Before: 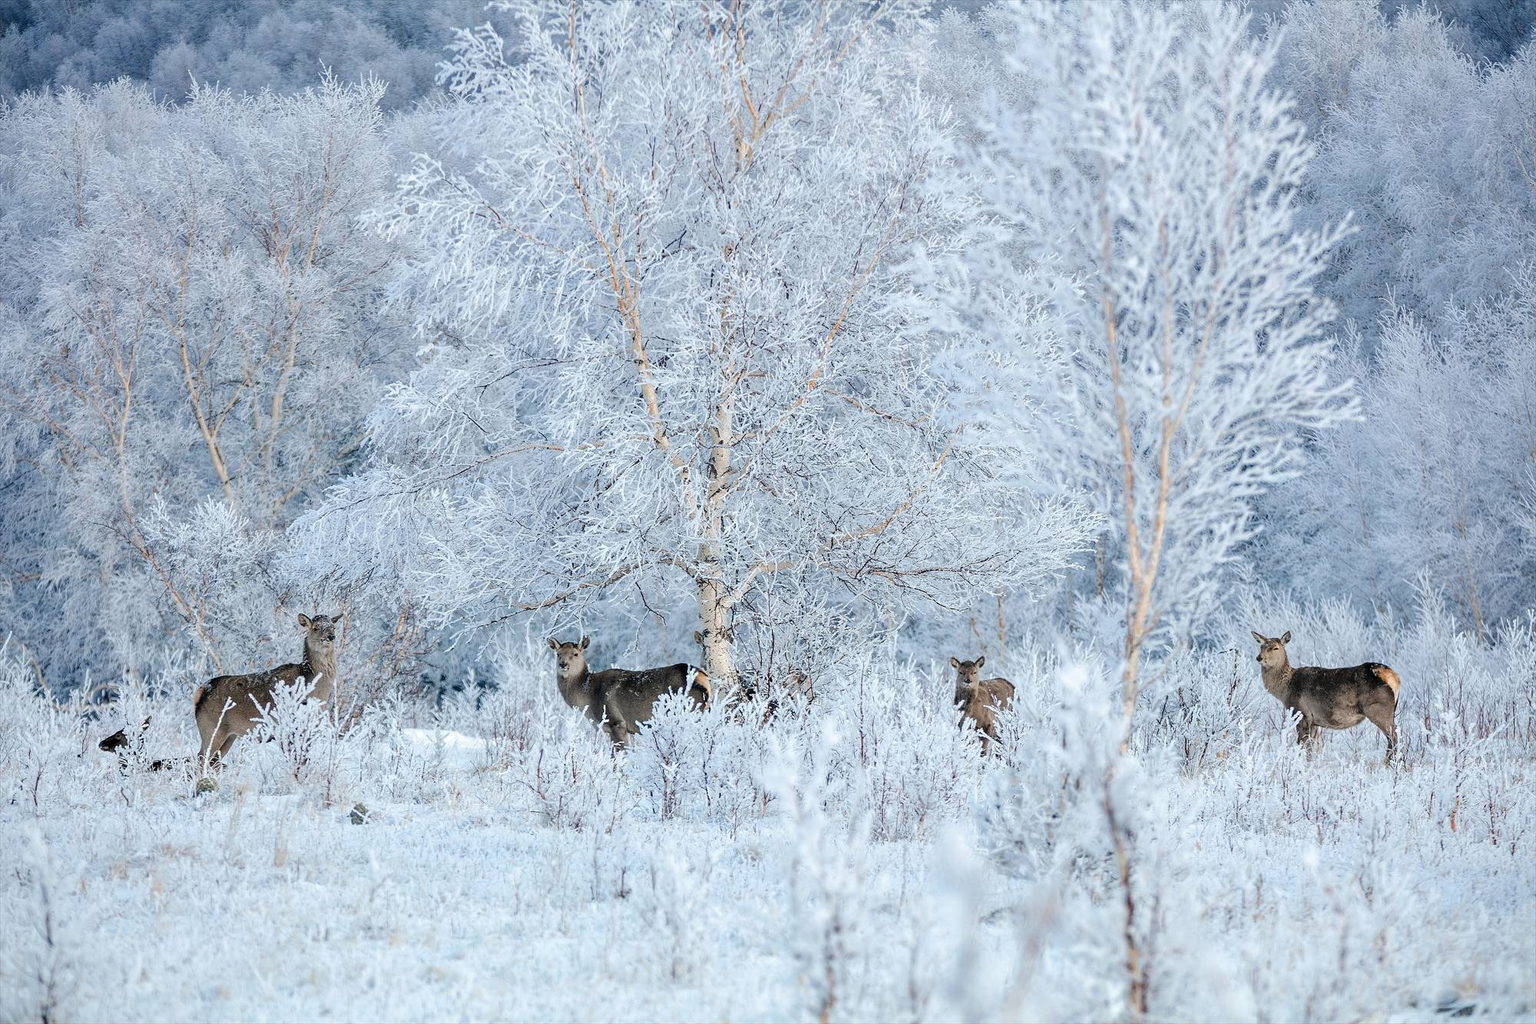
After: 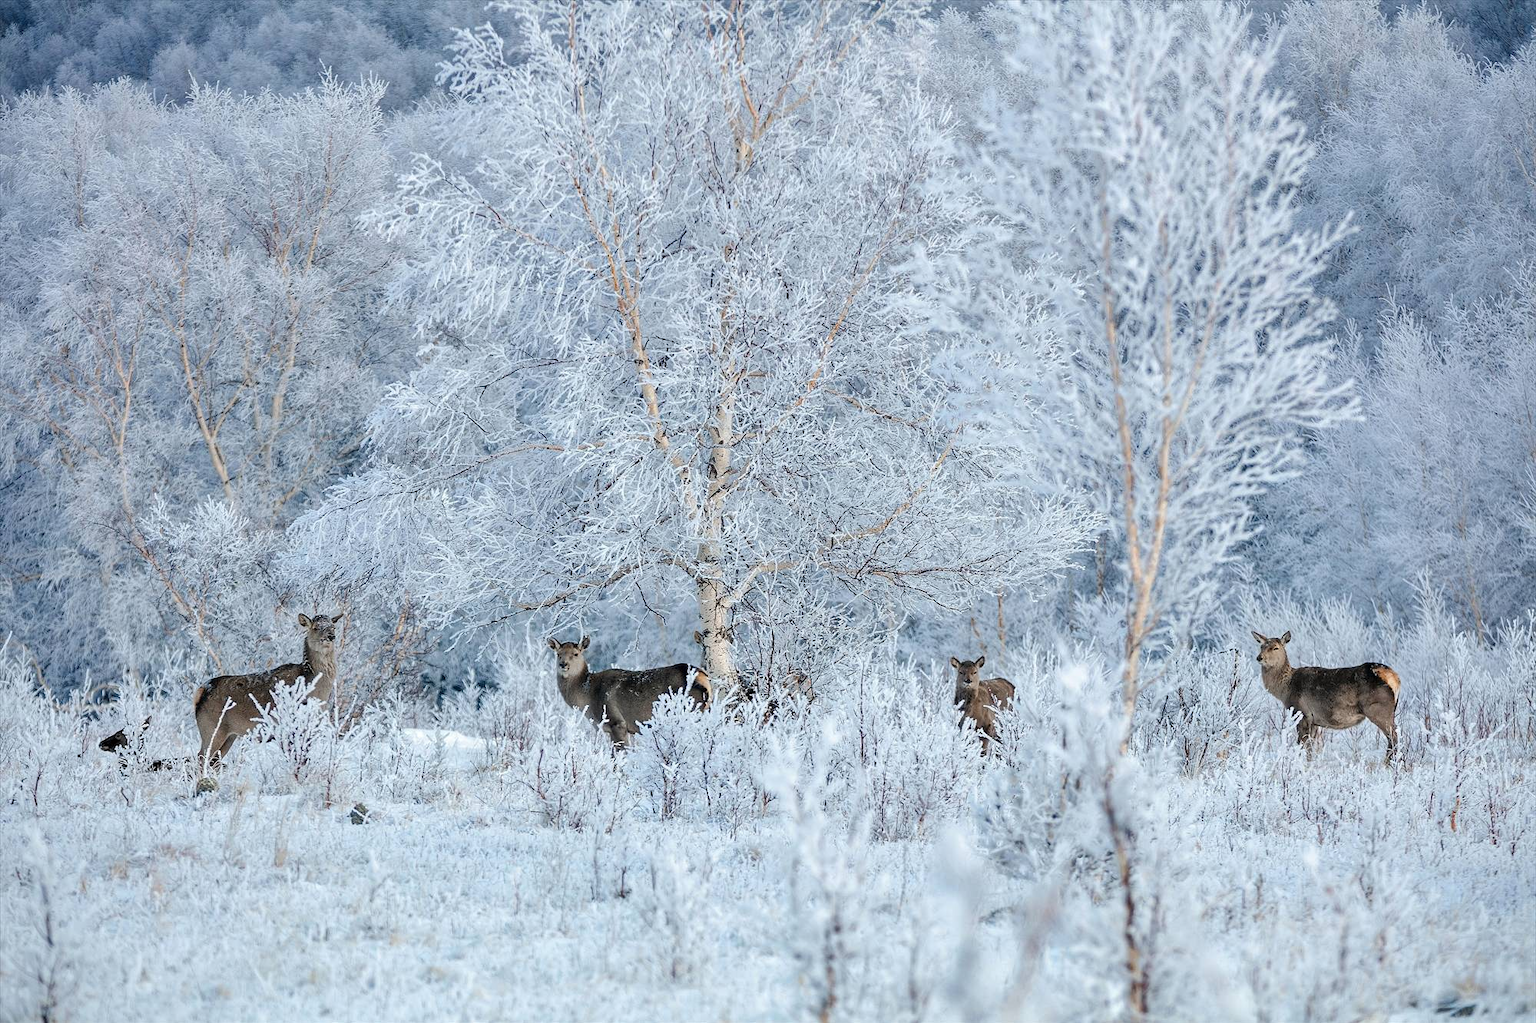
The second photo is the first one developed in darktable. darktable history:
shadows and highlights: shadows 20.96, highlights -35.31, soften with gaussian
